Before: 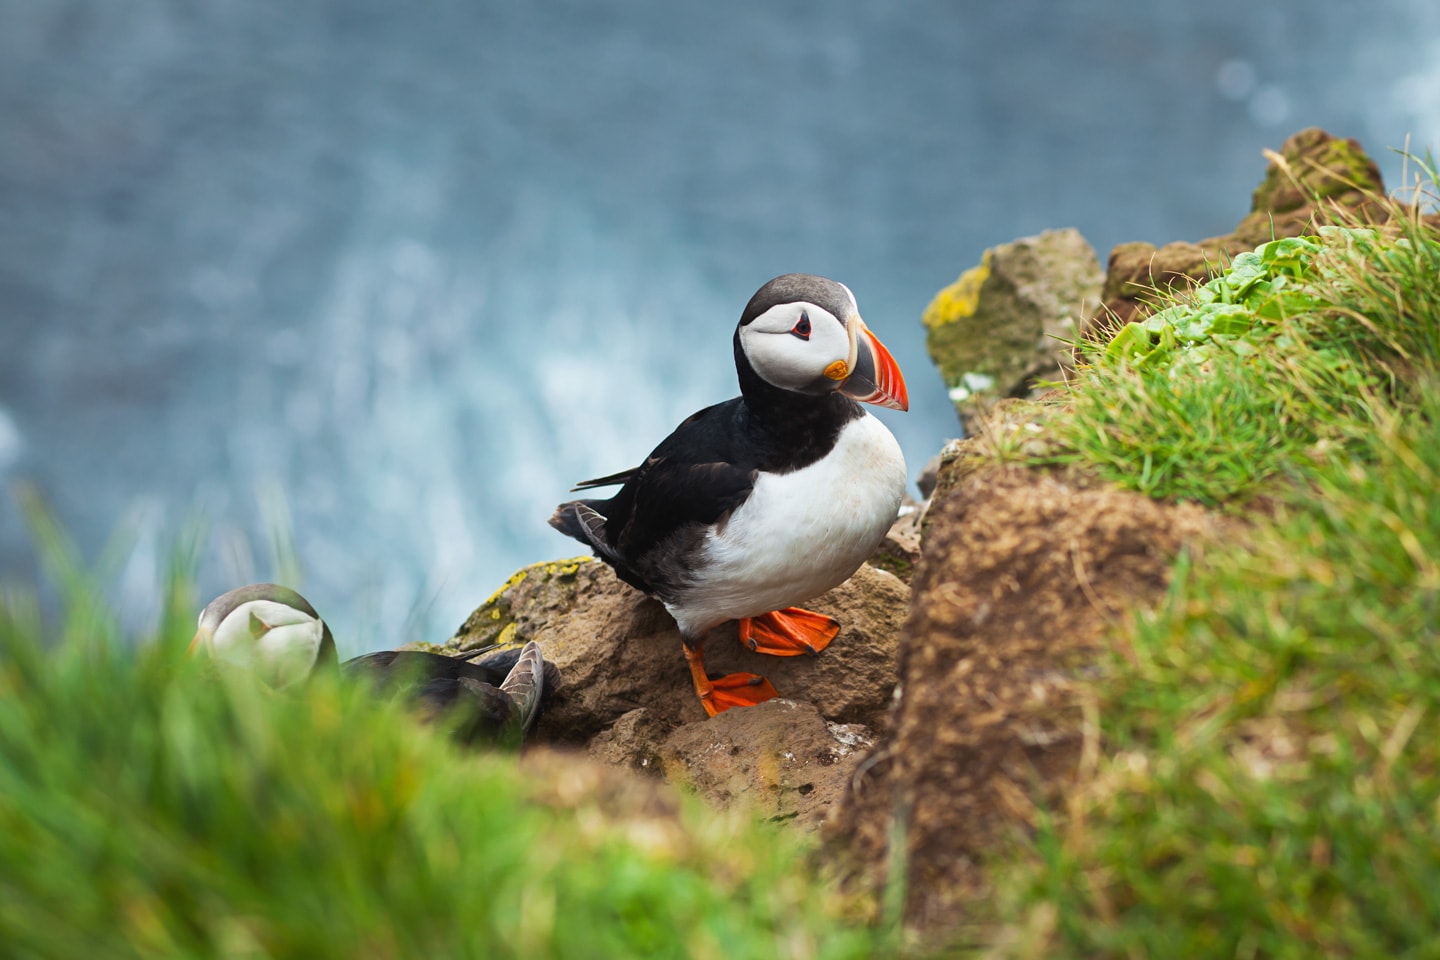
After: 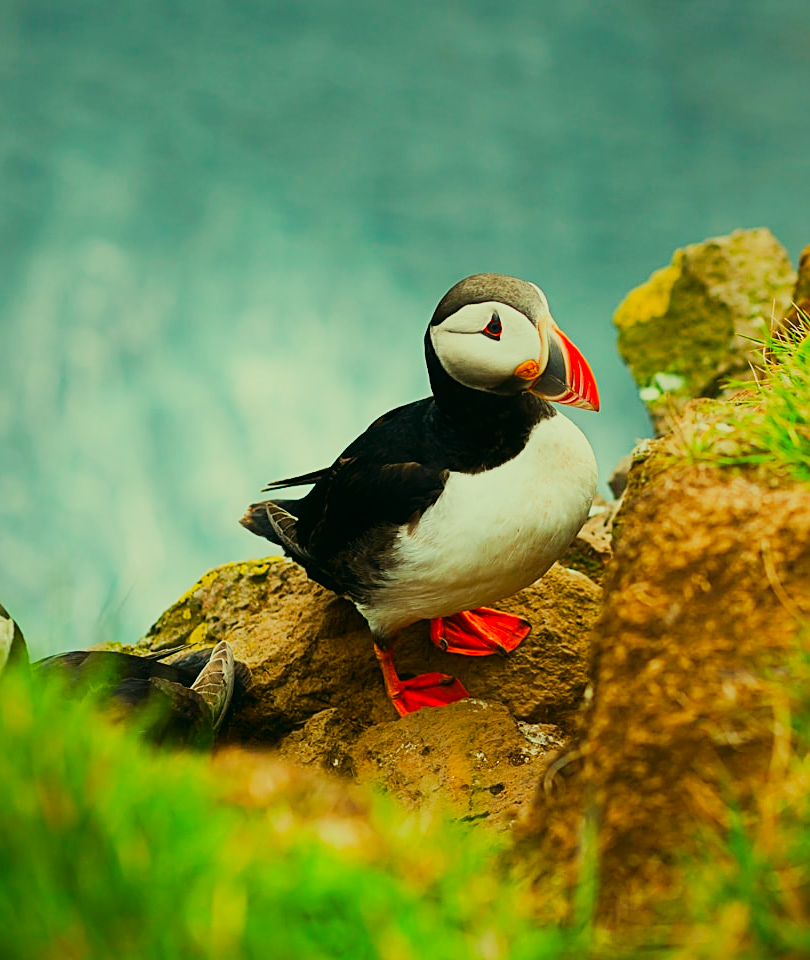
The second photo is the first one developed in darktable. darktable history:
crop: left 21.496%, right 22.254%
sigmoid: on, module defaults
sharpen: on, module defaults
tone equalizer: -8 EV 0.06 EV, smoothing diameter 25%, edges refinement/feathering 10, preserve details guided filter
white balance: red 1.08, blue 0.791
contrast equalizer: y [[0.5, 0.486, 0.447, 0.446, 0.489, 0.5], [0.5 ×6], [0.5 ×6], [0 ×6], [0 ×6]]
color correction: highlights a* -7.33, highlights b* 1.26, shadows a* -3.55, saturation 1.4
